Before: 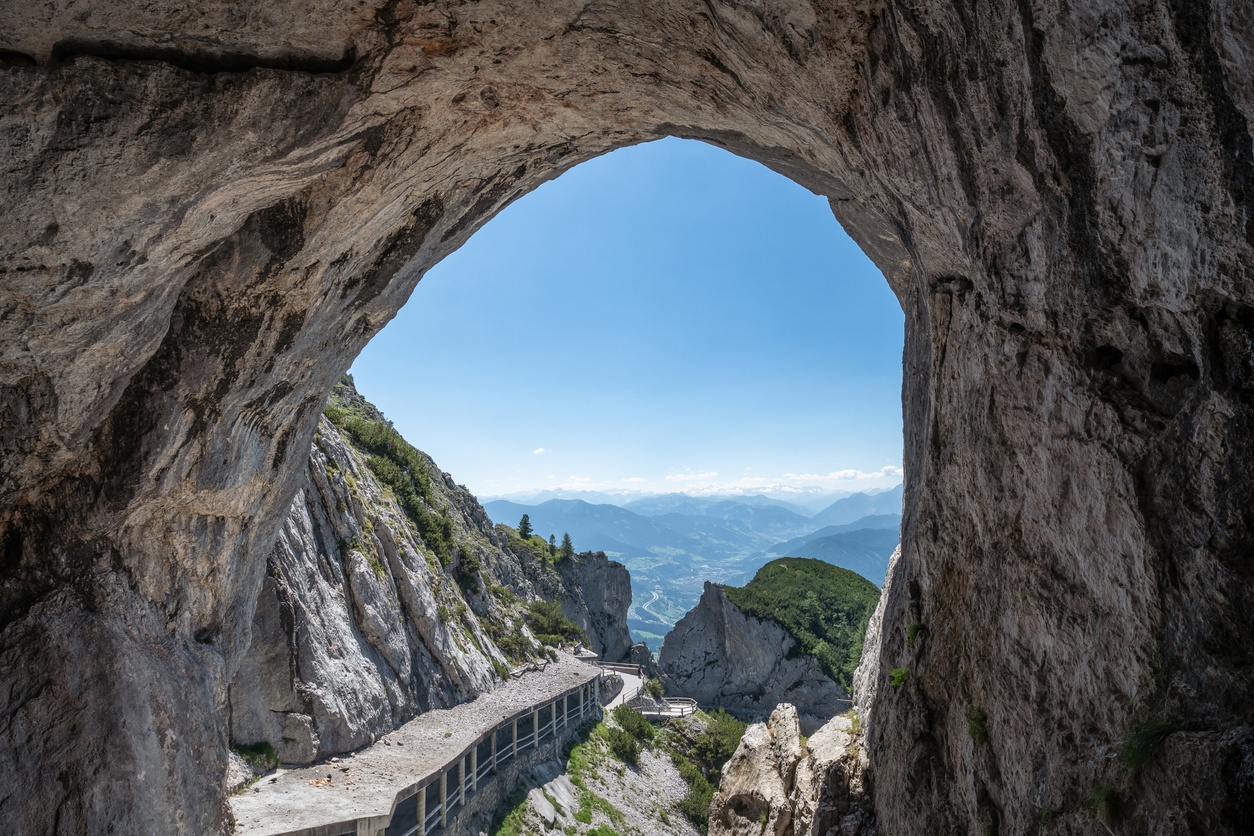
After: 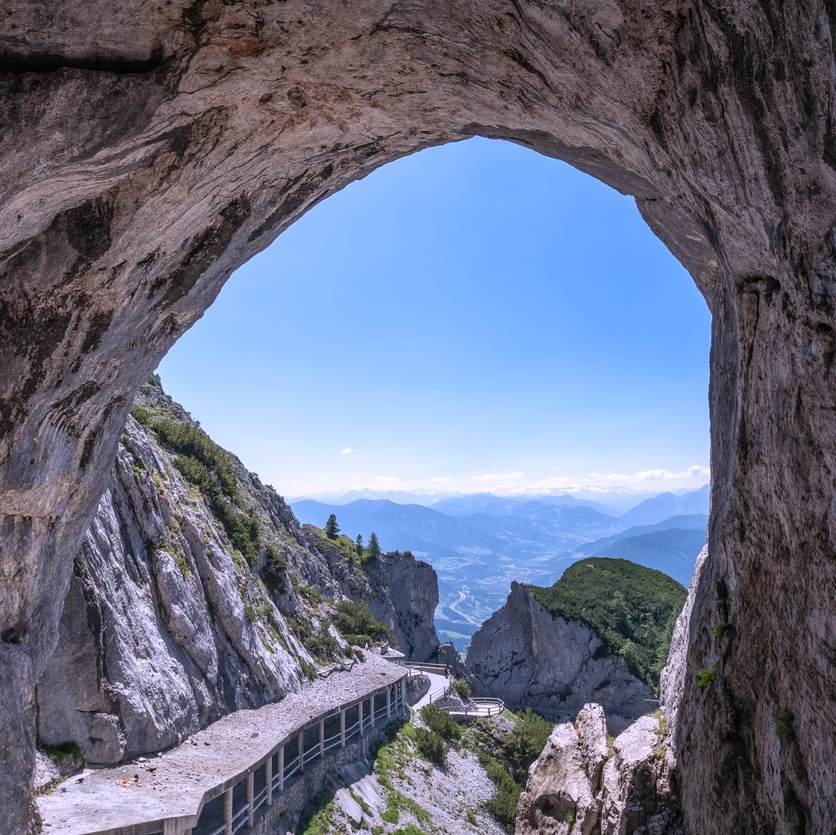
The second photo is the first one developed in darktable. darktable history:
crop and rotate: left 15.446%, right 17.836%
white balance: red 1.042, blue 1.17
